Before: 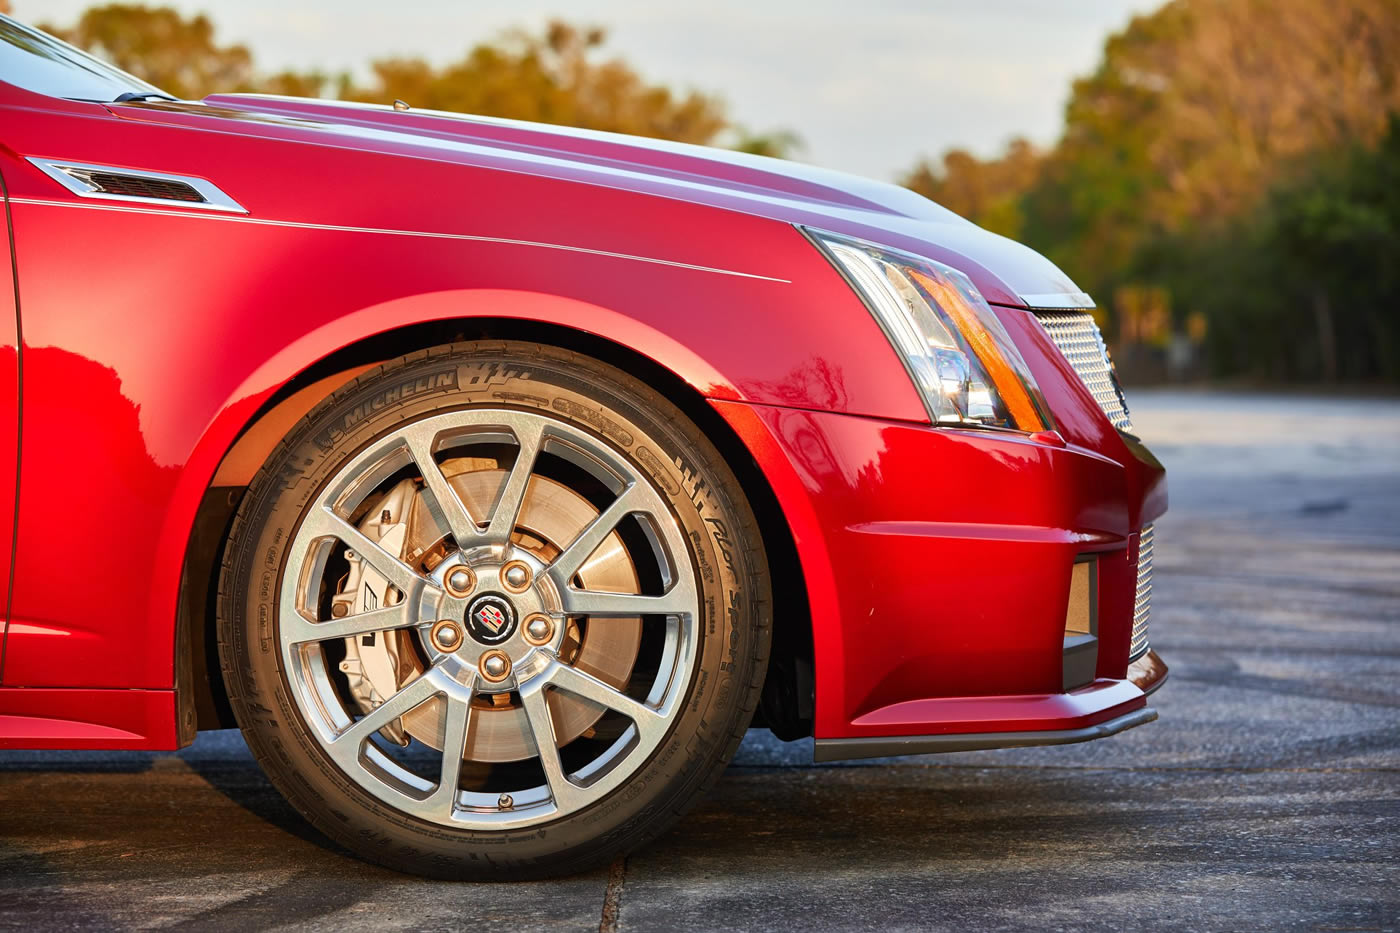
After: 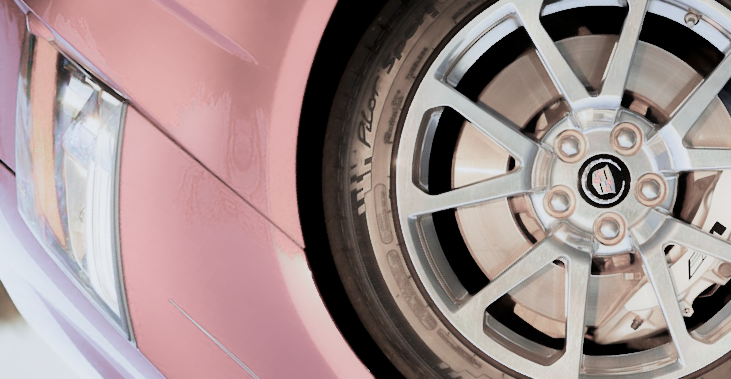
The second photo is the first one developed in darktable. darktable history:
color calibration: x 0.37, y 0.382, temperature 4314.8 K
color correction: highlights b* -0.03
contrast brightness saturation: contrast 0.065, brightness -0.139, saturation 0.115
crop and rotate: angle 147°, left 9.147%, top 15.57%, right 4.362%, bottom 17.066%
filmic rgb: black relative exposure -5.06 EV, white relative exposure 3.97 EV, hardness 2.9, contrast 1.198, highlights saturation mix -30.21%, color science v4 (2020)
exposure: exposure 0.587 EV, compensate highlight preservation false
contrast equalizer: octaves 7, y [[0.5, 0.542, 0.583, 0.625, 0.667, 0.708], [0.5 ×6], [0.5 ×6], [0, 0.033, 0.067, 0.1, 0.133, 0.167], [0, 0.05, 0.1, 0.15, 0.2, 0.25]], mix -1
